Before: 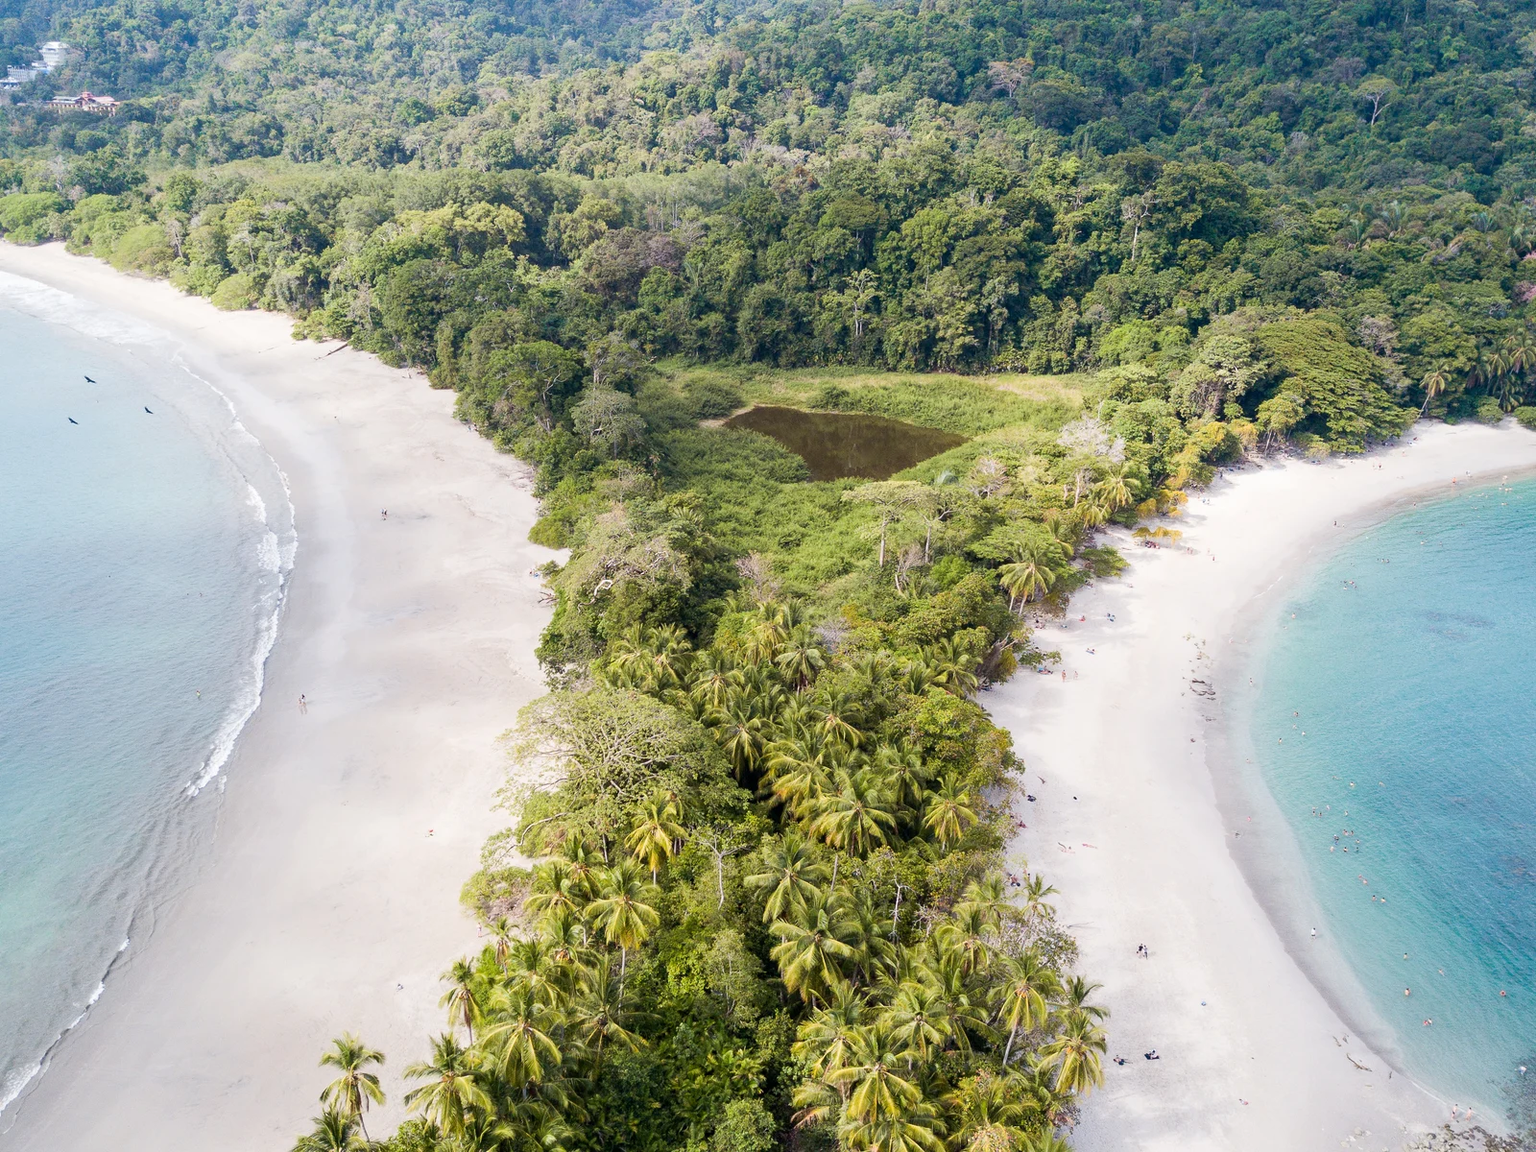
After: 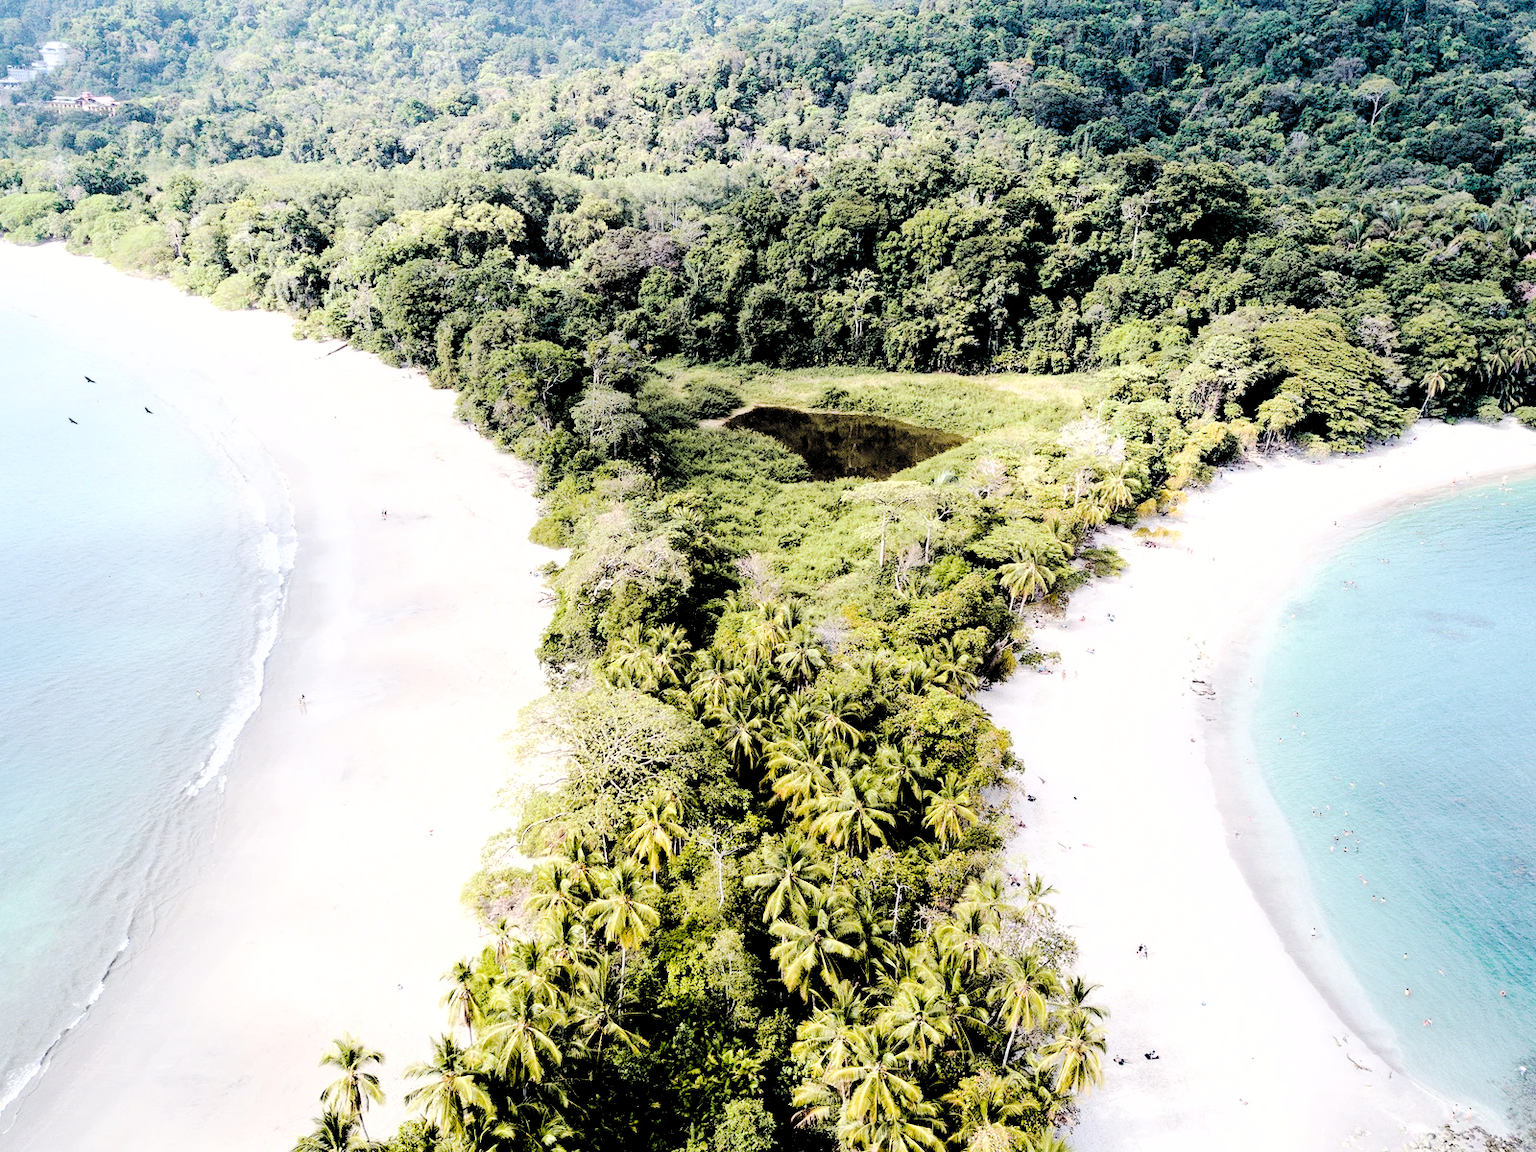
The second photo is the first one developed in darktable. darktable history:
filmic rgb: middle gray luminance 13.55%, black relative exposure -1.97 EV, white relative exposure 3.1 EV, threshold 6 EV, target black luminance 0%, hardness 1.79, latitude 59.23%, contrast 1.728, highlights saturation mix 5%, shadows ↔ highlights balance -37.52%, add noise in highlights 0, color science v3 (2019), use custom middle-gray values true, iterations of high-quality reconstruction 0, contrast in highlights soft, enable highlight reconstruction true
levels: levels [0.116, 0.574, 1]
rgb curve: curves: ch0 [(0, 0) (0.093, 0.159) (0.241, 0.265) (0.414, 0.42) (1, 1)], compensate middle gray true, preserve colors basic power
tone curve: curves: ch0 [(0, 0) (0.003, 0.054) (0.011, 0.057) (0.025, 0.056) (0.044, 0.062) (0.069, 0.071) (0.1, 0.088) (0.136, 0.111) (0.177, 0.146) (0.224, 0.19) (0.277, 0.261) (0.335, 0.363) (0.399, 0.458) (0.468, 0.562) (0.543, 0.653) (0.623, 0.725) (0.709, 0.801) (0.801, 0.853) (0.898, 0.915) (1, 1)], preserve colors none
